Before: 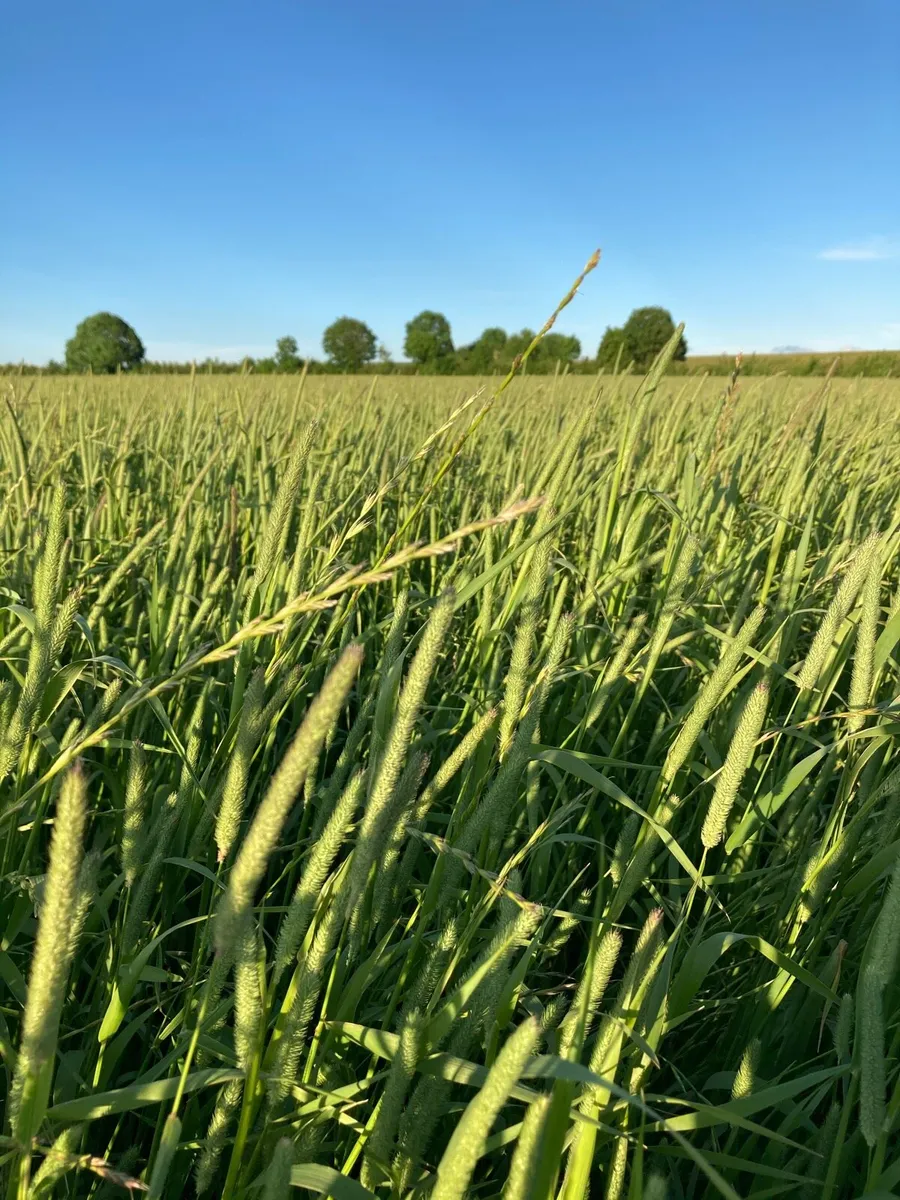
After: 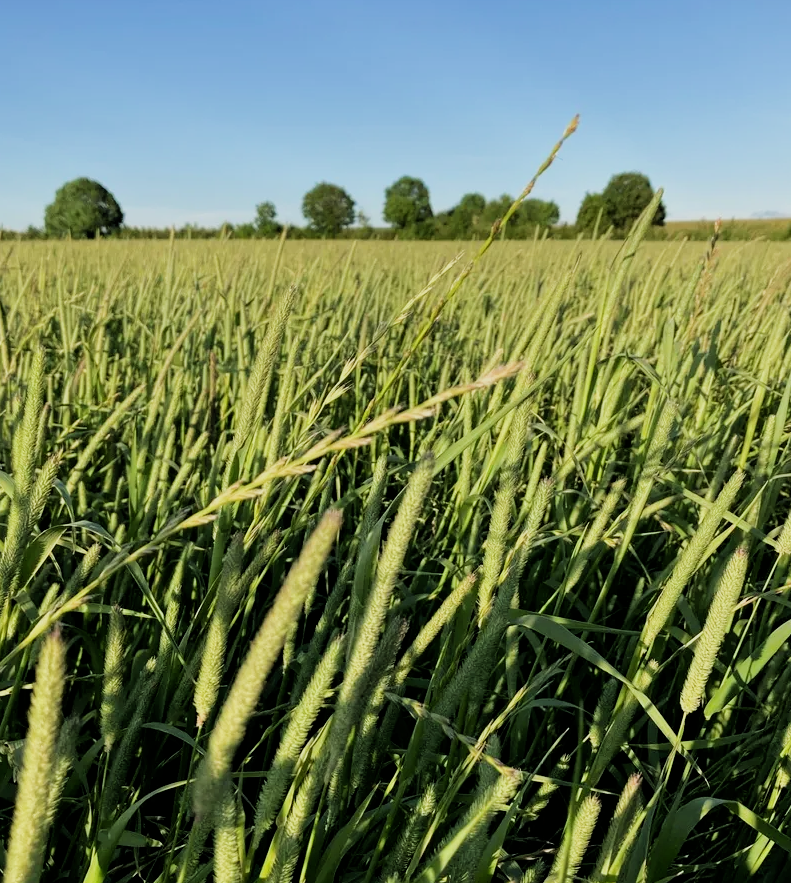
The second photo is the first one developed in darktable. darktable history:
filmic rgb: black relative exposure -5 EV, hardness 2.88, contrast 1.2, highlights saturation mix -30%
crop and rotate: left 2.425%, top 11.305%, right 9.6%, bottom 15.08%
